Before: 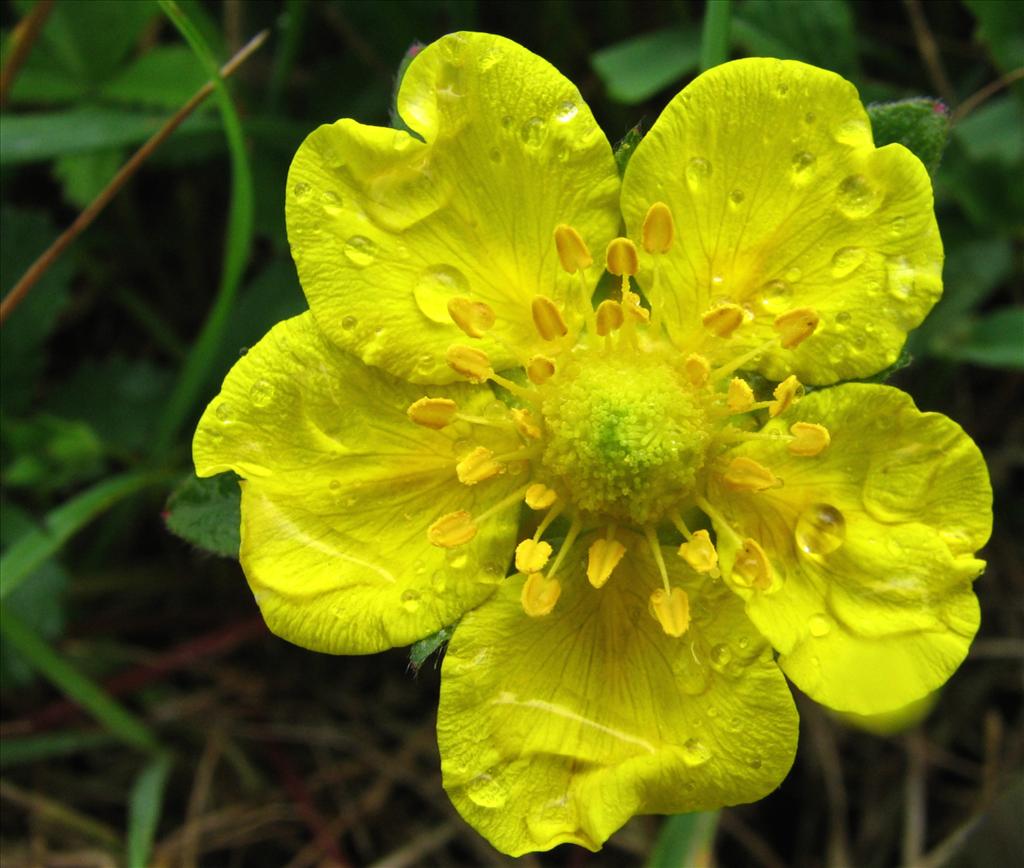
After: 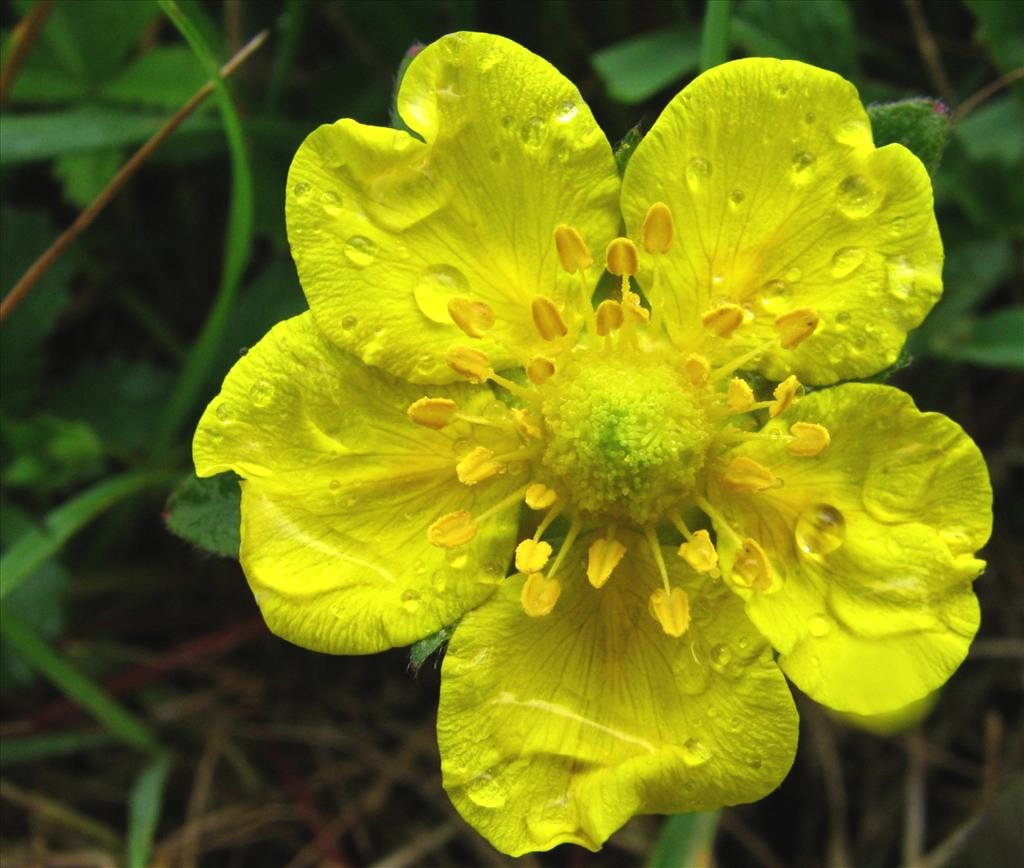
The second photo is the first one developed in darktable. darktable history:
tone equalizer: on, module defaults
exposure: black level correction -0.003, exposure 0.04 EV, compensate highlight preservation false
